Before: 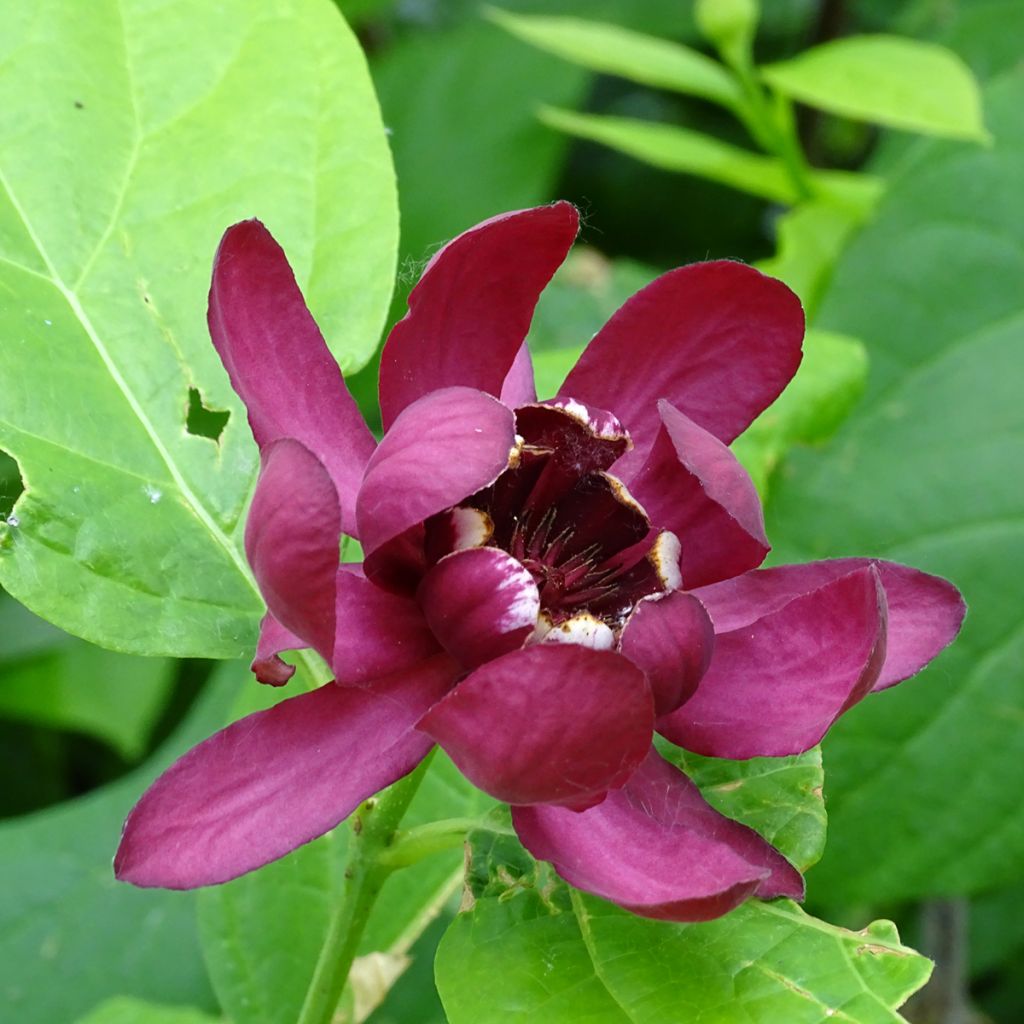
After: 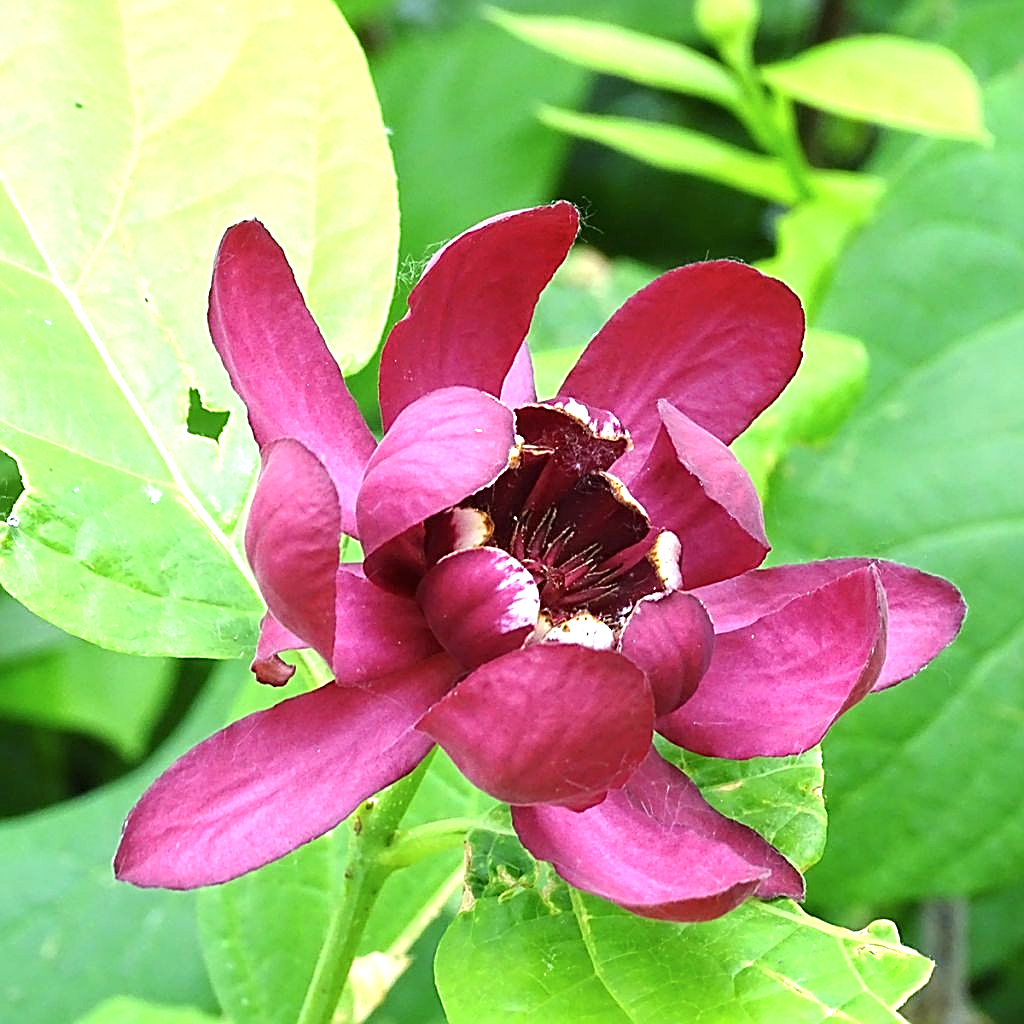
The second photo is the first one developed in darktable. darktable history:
exposure: black level correction 0, exposure 1.101 EV, compensate highlight preservation false
contrast brightness saturation: saturation -0.047
sharpen: amount 1.007
